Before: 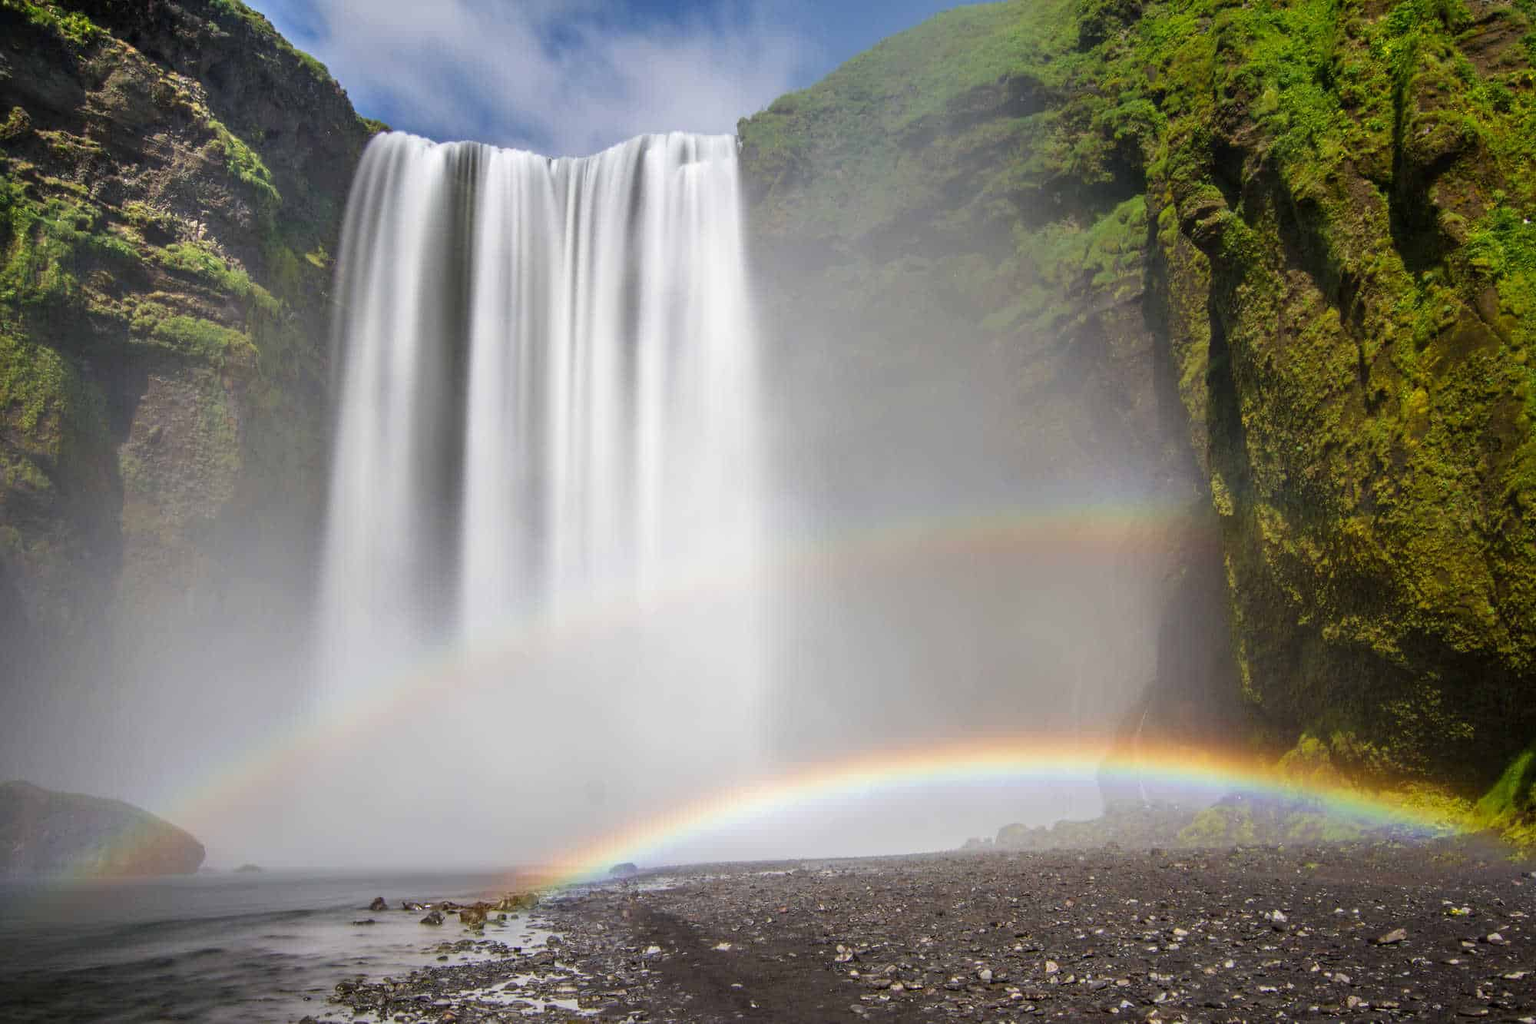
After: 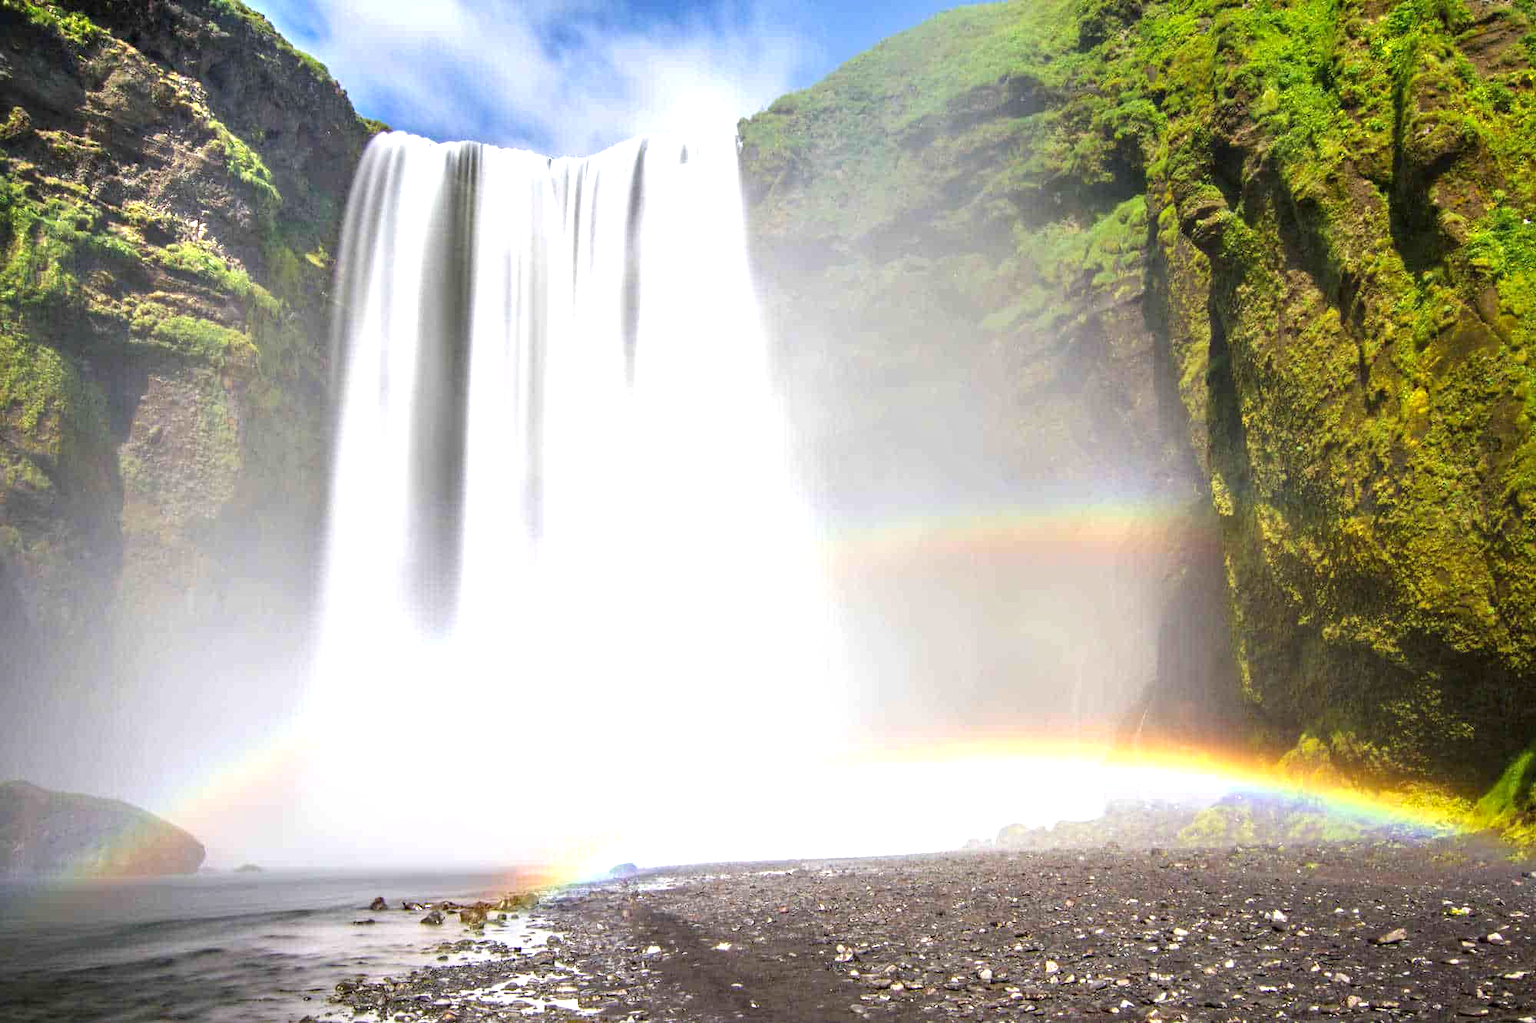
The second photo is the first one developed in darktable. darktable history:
haze removal: compatibility mode true, adaptive false
exposure: black level correction 0, exposure 1.2 EV, compensate exposure bias true, compensate highlight preservation false
rotate and perspective: crop left 0, crop top 0
base curve: exposure shift 0, preserve colors none
